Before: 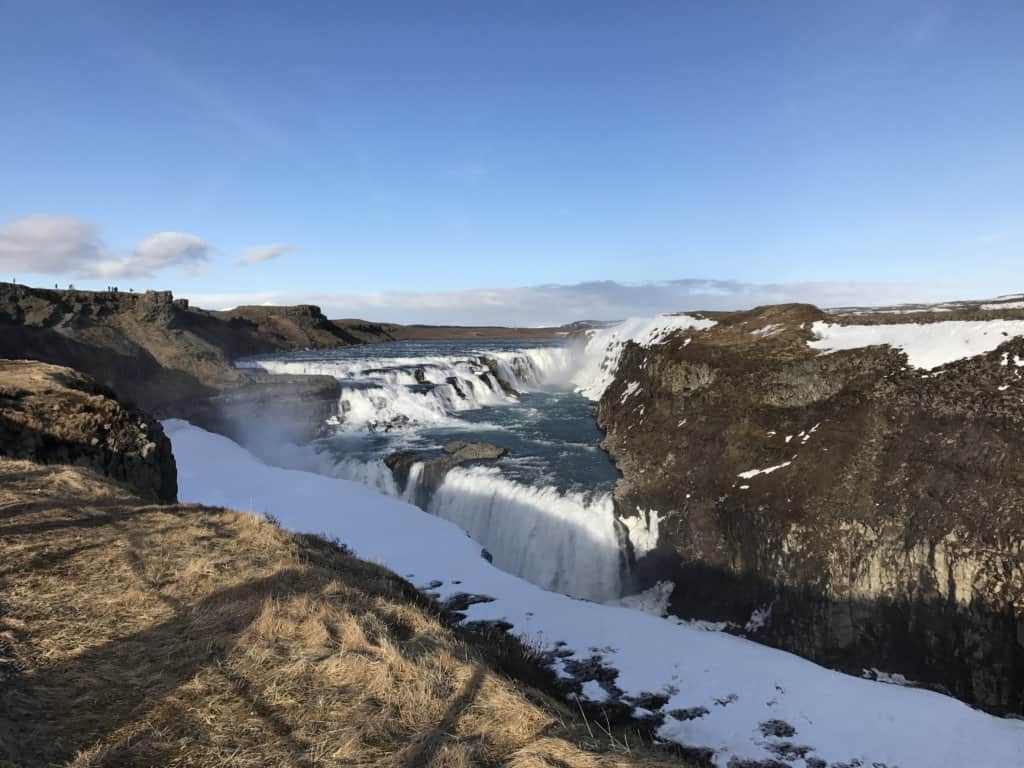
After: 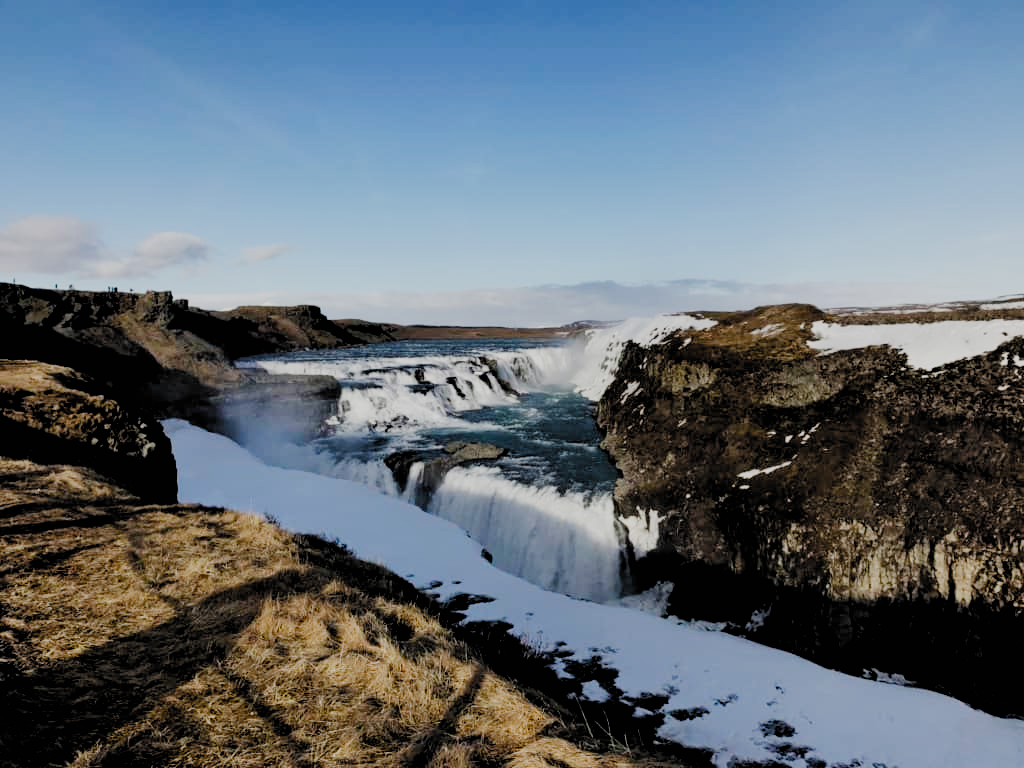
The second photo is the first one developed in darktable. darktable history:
tone equalizer: on, module defaults
filmic rgb: black relative exposure -2.88 EV, white relative exposure 4.56 EV, hardness 1.76, contrast 1.252, preserve chrominance no, color science v5 (2021), contrast in shadows safe, contrast in highlights safe
